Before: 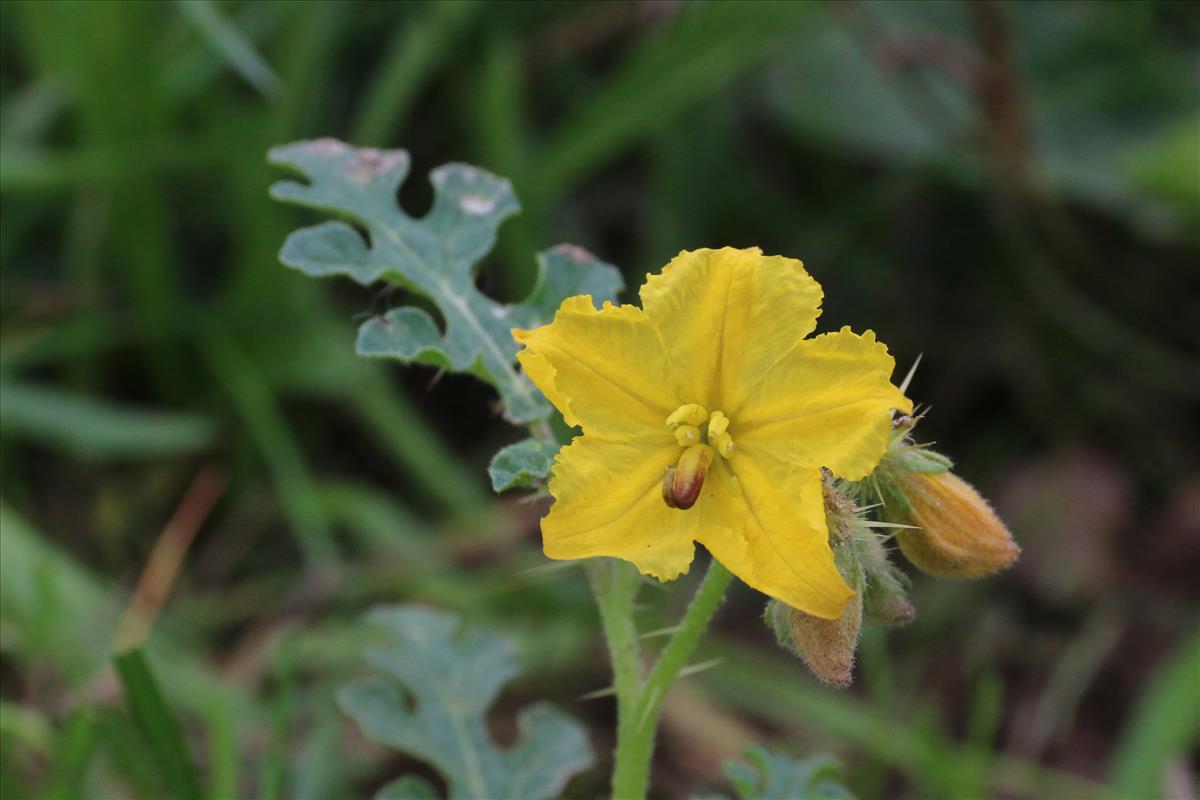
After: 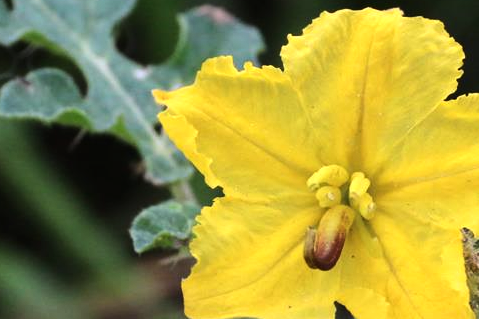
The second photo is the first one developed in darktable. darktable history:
crop: left 30%, top 30%, right 30%, bottom 30%
tone equalizer: -8 EV -0.75 EV, -7 EV -0.7 EV, -6 EV -0.6 EV, -5 EV -0.4 EV, -3 EV 0.4 EV, -2 EV 0.6 EV, -1 EV 0.7 EV, +0 EV 0.75 EV, edges refinement/feathering 500, mask exposure compensation -1.57 EV, preserve details no
